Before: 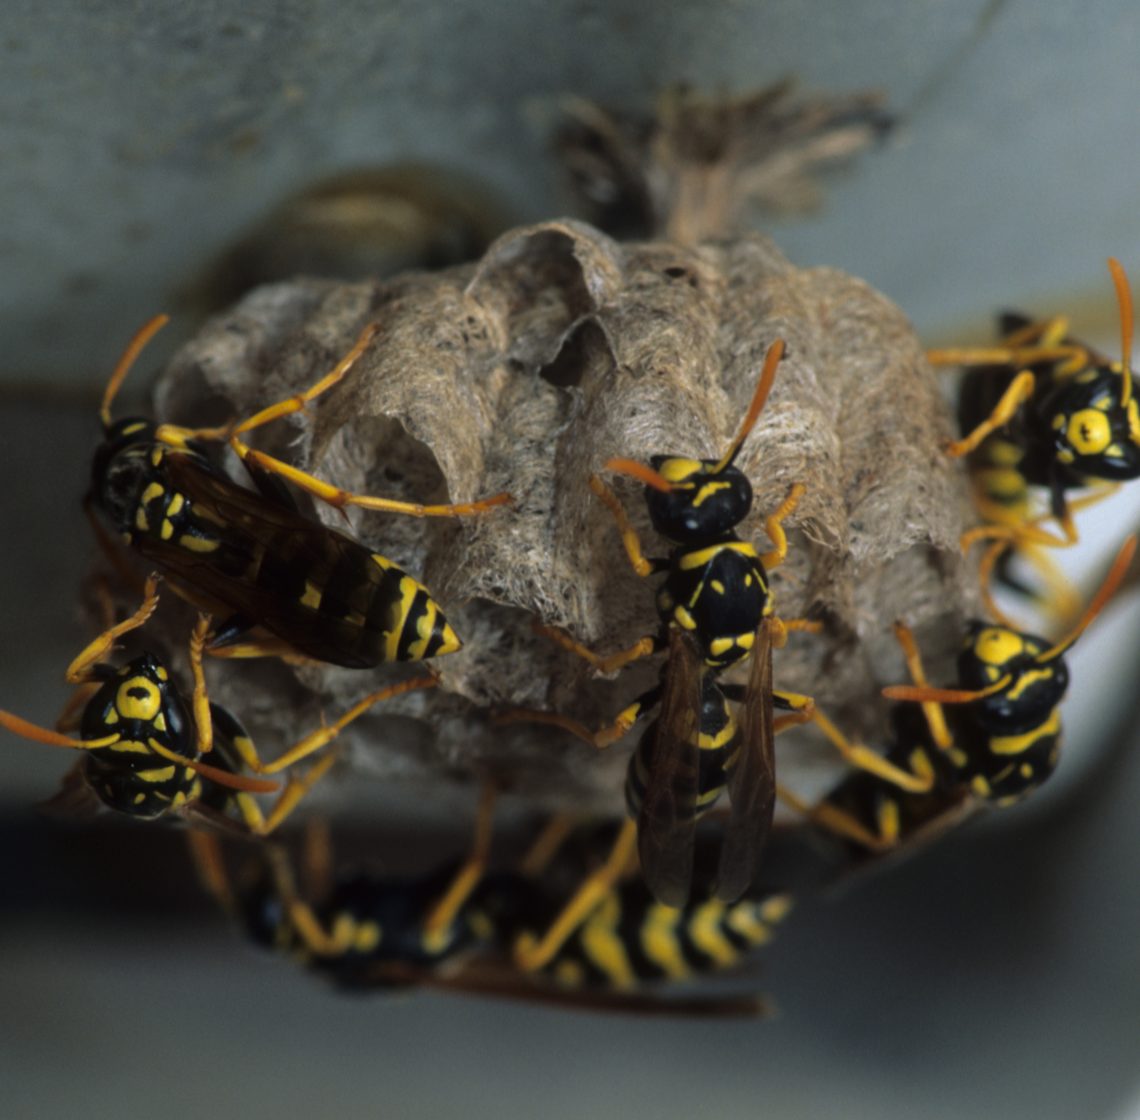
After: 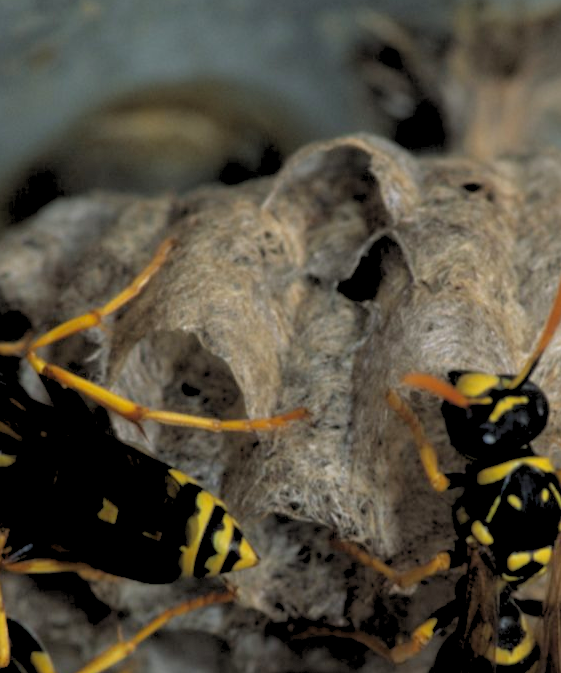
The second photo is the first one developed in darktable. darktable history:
crop: left 17.835%, top 7.675%, right 32.881%, bottom 32.213%
rgb levels: preserve colors sum RGB, levels [[0.038, 0.433, 0.934], [0, 0.5, 1], [0, 0.5, 1]]
